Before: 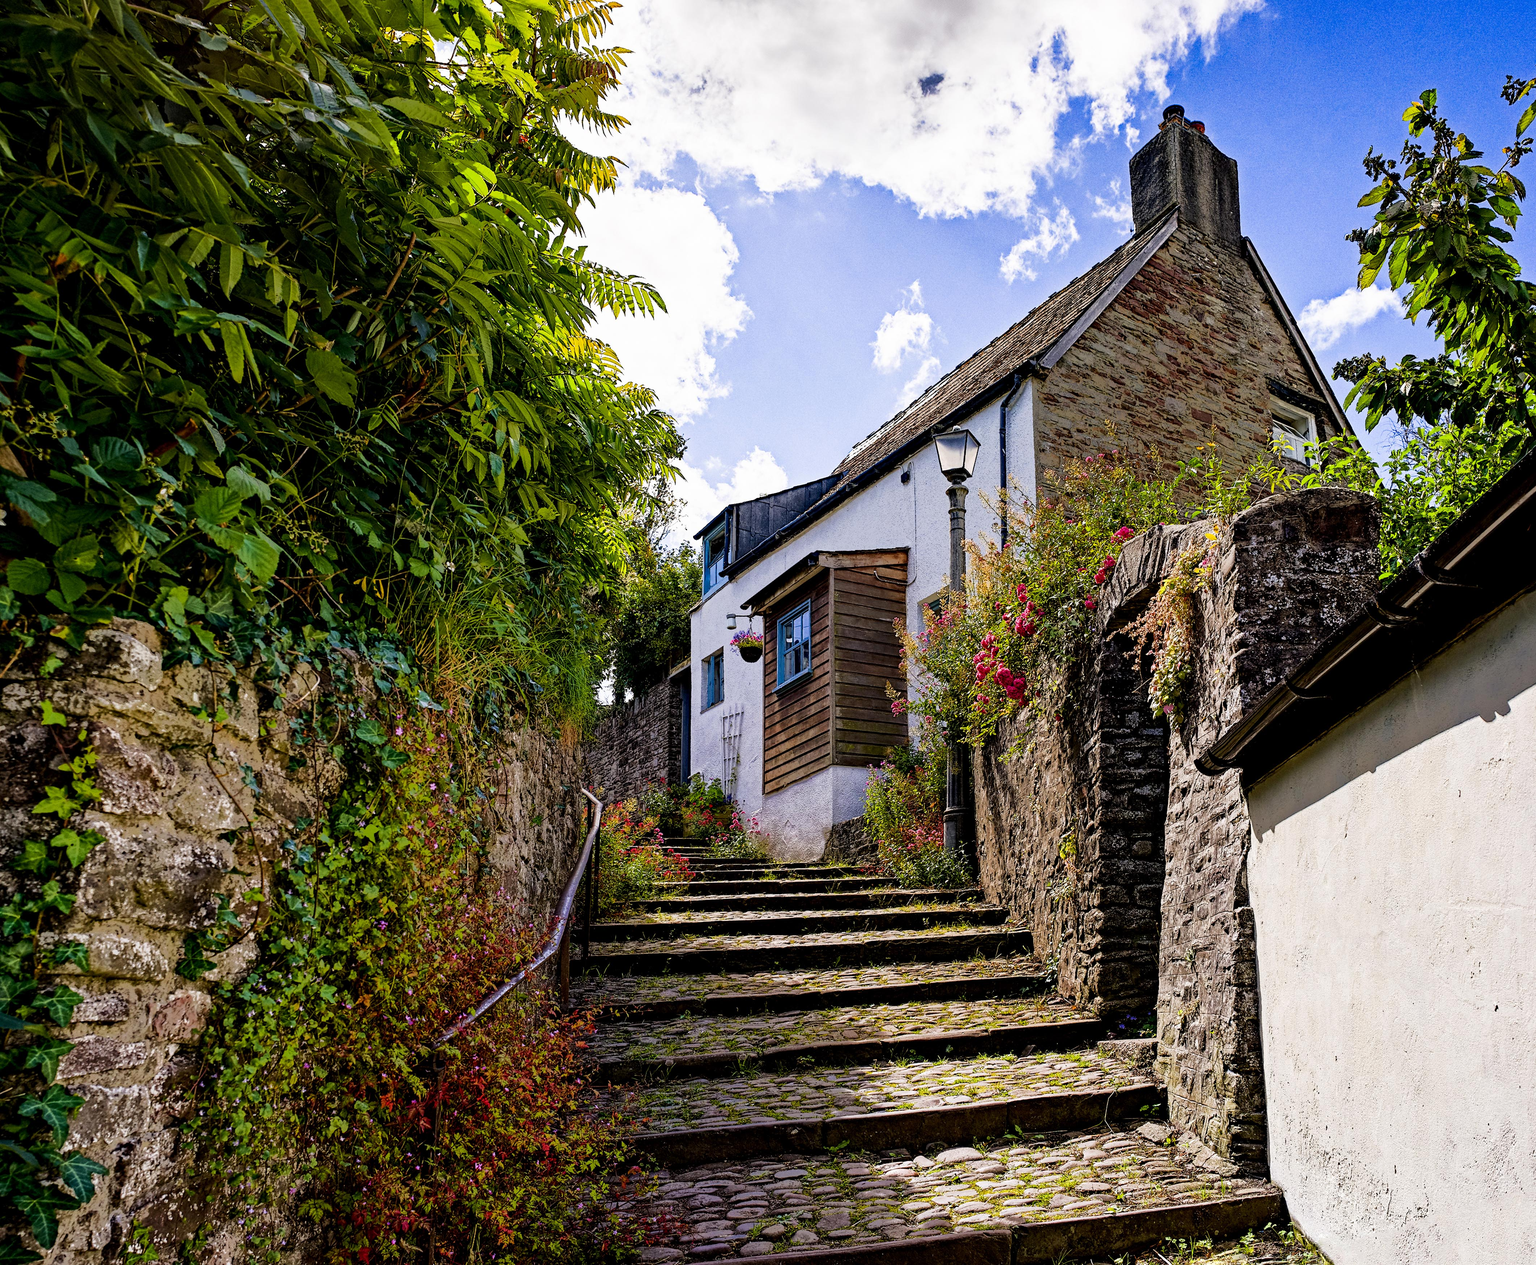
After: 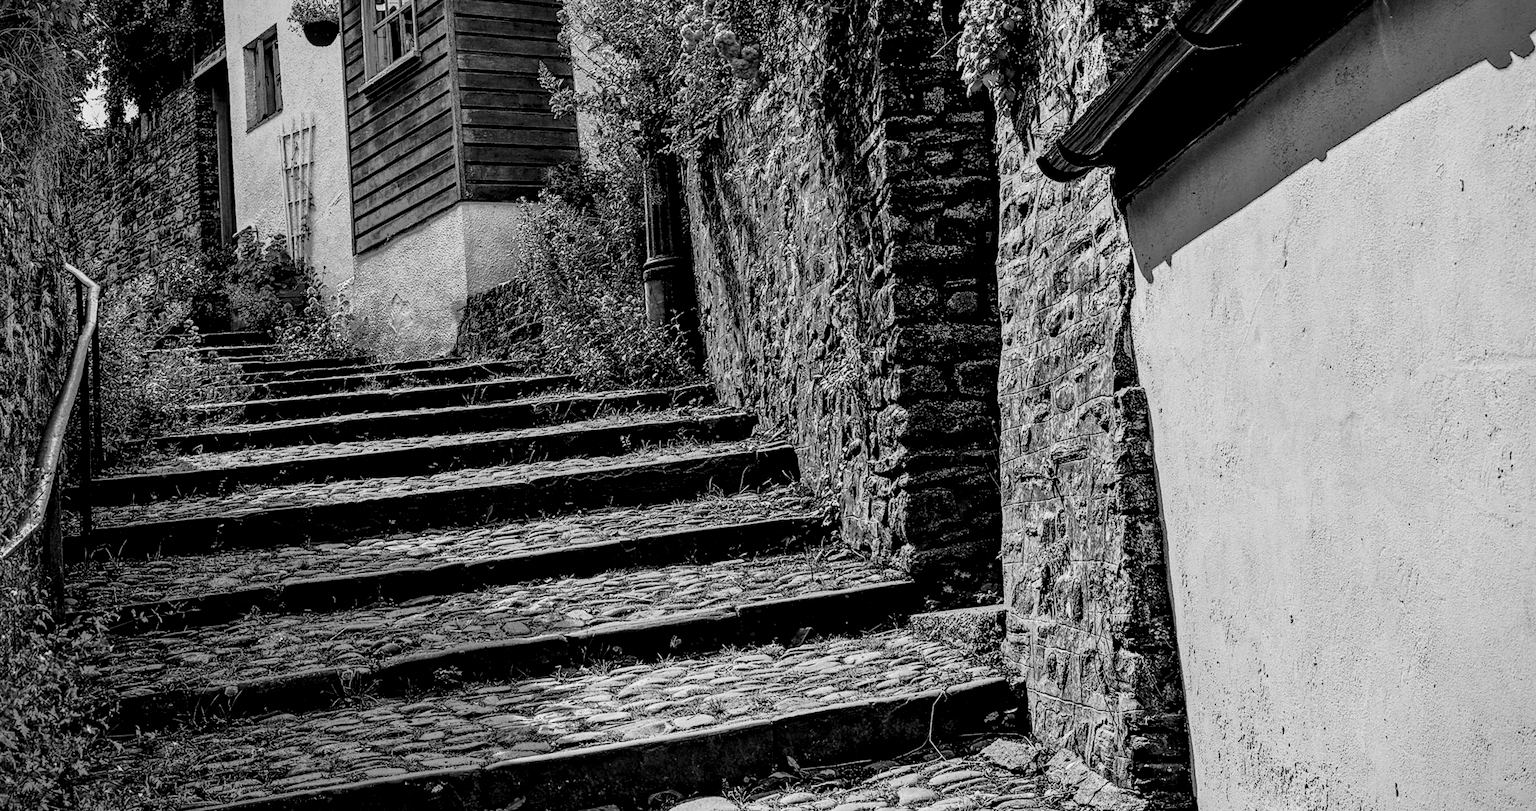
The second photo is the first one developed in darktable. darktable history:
color calibration: output gray [0.23, 0.37, 0.4, 0], gray › normalize channels true, illuminant same as pipeline (D50), adaptation XYZ, x 0.346, y 0.359, gamut compression 0
crop and rotate: left 35.509%, top 50.238%, bottom 4.934%
contrast brightness saturation: saturation -0.05
rotate and perspective: rotation -3.52°, crop left 0.036, crop right 0.964, crop top 0.081, crop bottom 0.919
color balance: contrast -15%
local contrast: detail 150%
vignetting: fall-off start 97.23%, saturation -0.024, center (-0.033, -0.042), width/height ratio 1.179, unbound false
